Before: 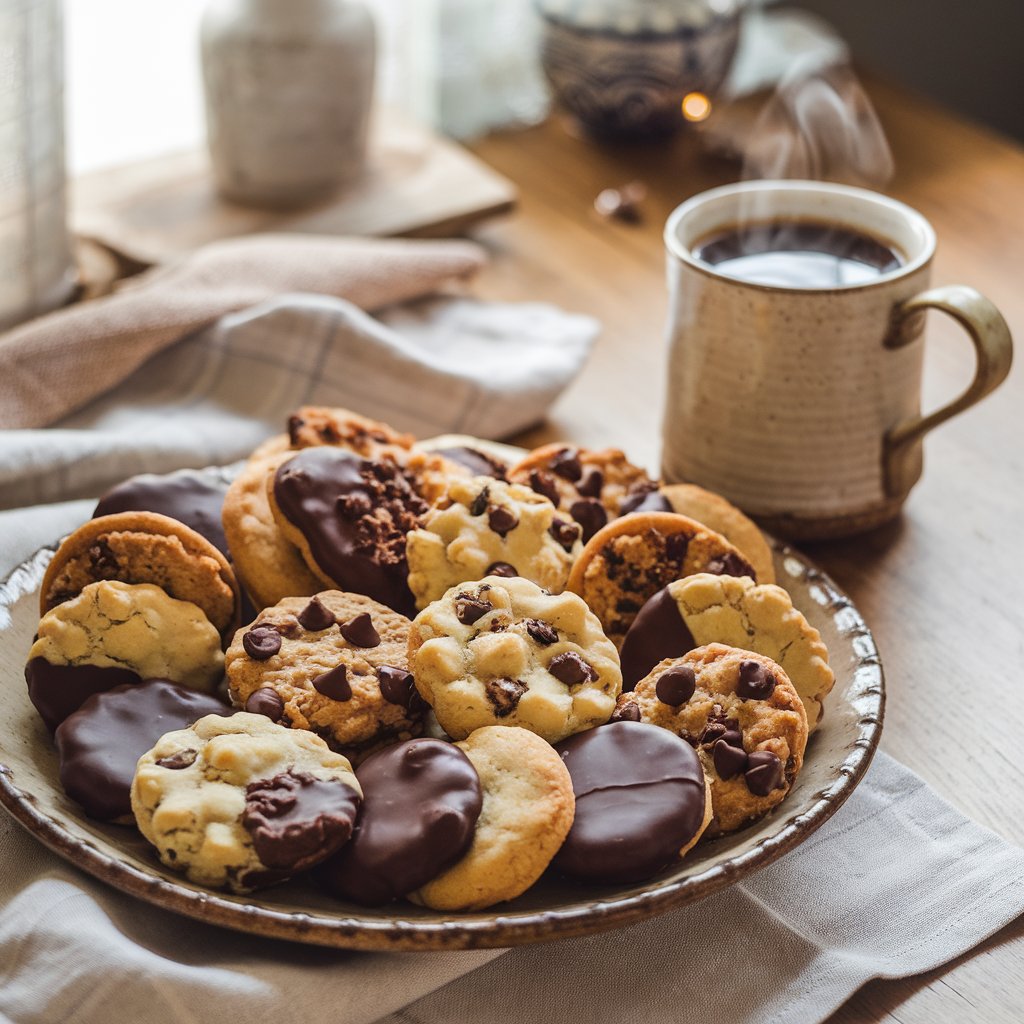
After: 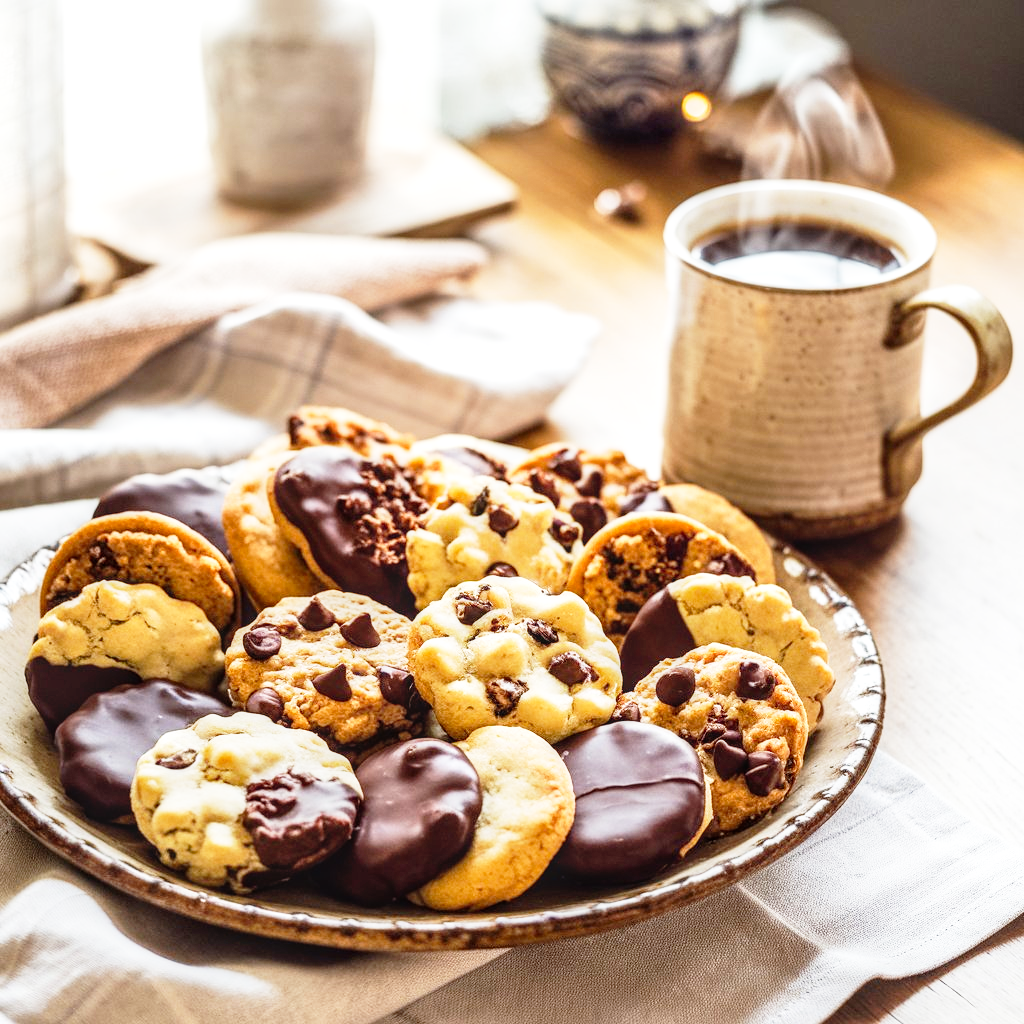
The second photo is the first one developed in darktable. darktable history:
base curve: curves: ch0 [(0, 0) (0.012, 0.01) (0.073, 0.168) (0.31, 0.711) (0.645, 0.957) (1, 1)], preserve colors none
local contrast: on, module defaults
